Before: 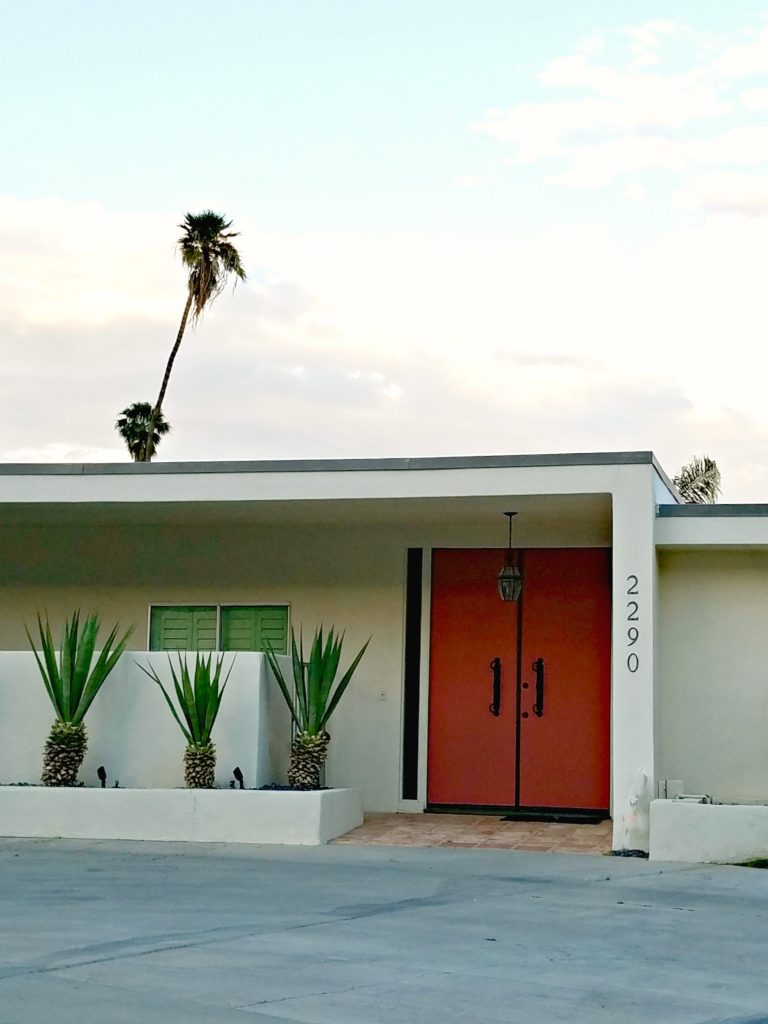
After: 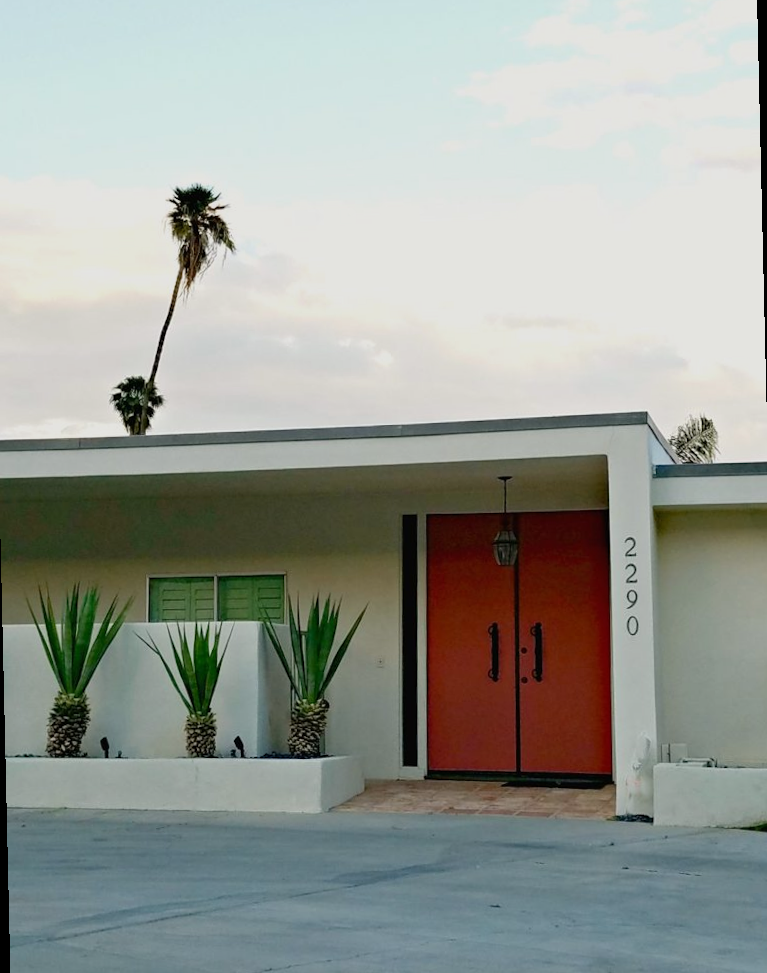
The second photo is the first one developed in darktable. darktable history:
exposure: exposure -0.36 EV, compensate highlight preservation false
rotate and perspective: rotation -1.32°, lens shift (horizontal) -0.031, crop left 0.015, crop right 0.985, crop top 0.047, crop bottom 0.982
